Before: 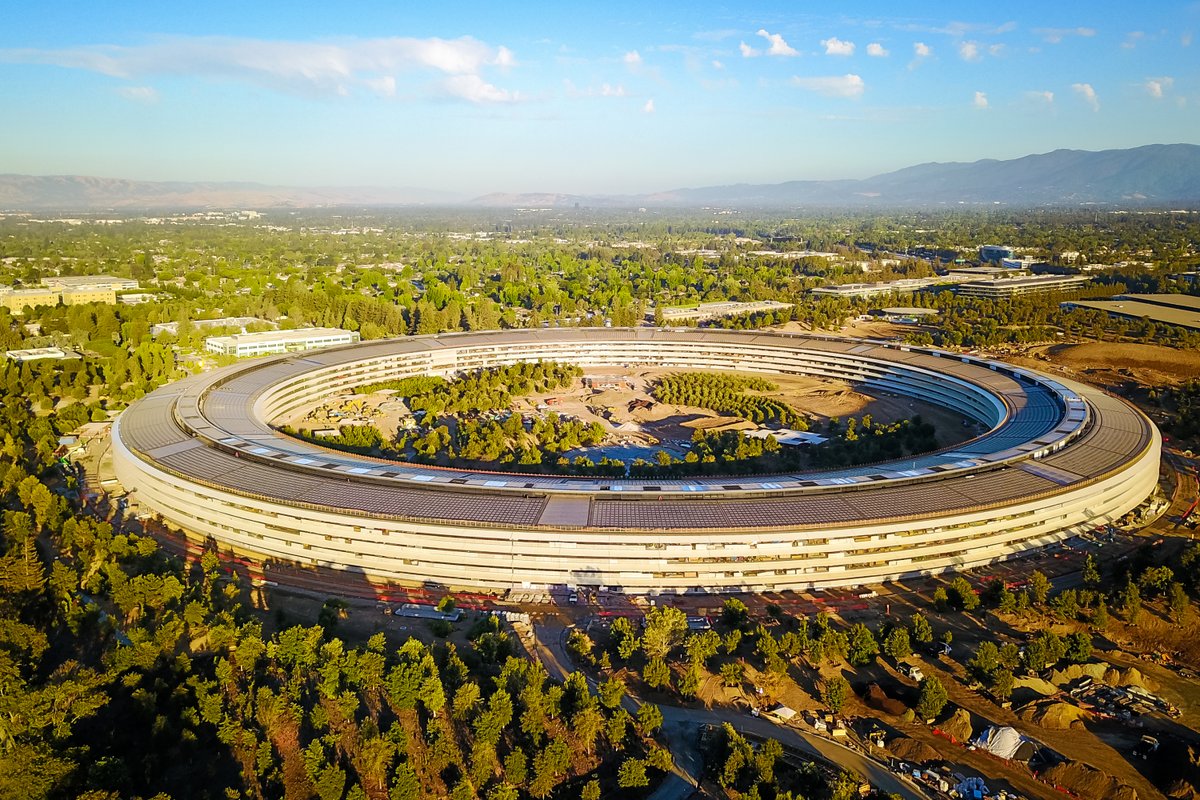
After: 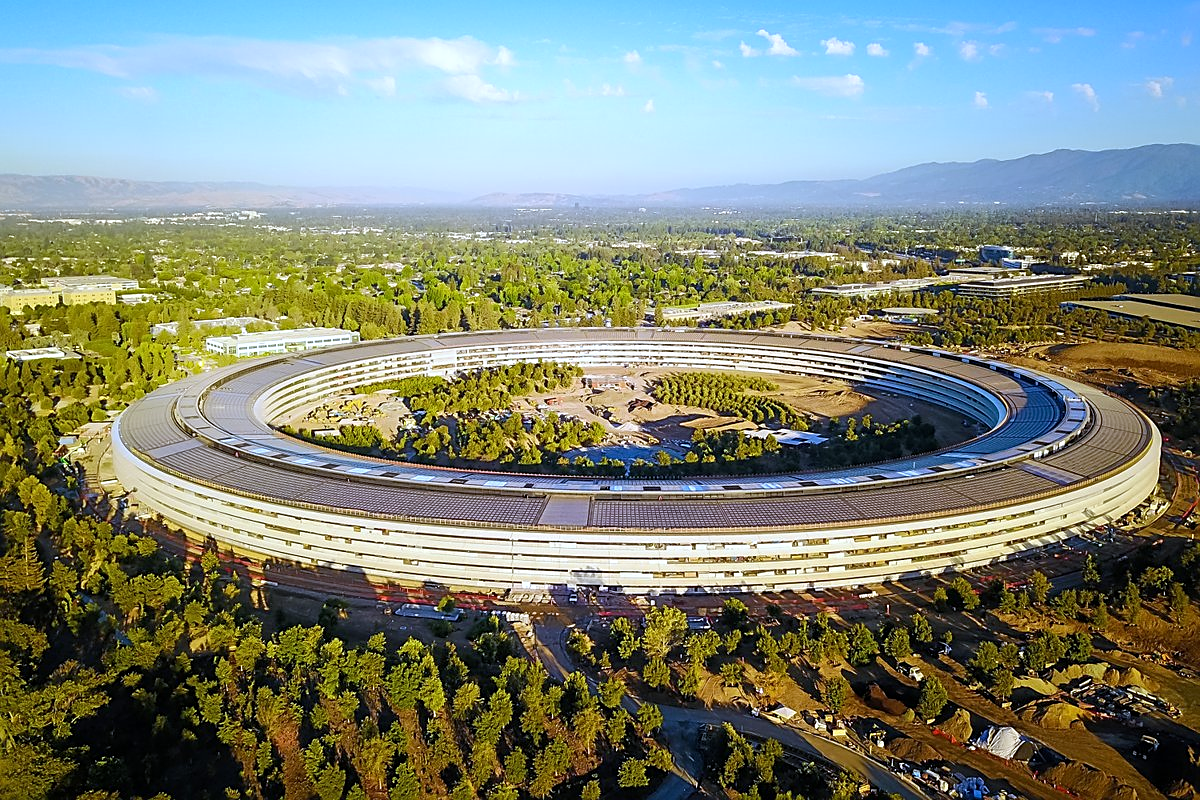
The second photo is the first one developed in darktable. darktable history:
sharpen: on, module defaults
white balance: red 0.948, green 1.02, blue 1.176
